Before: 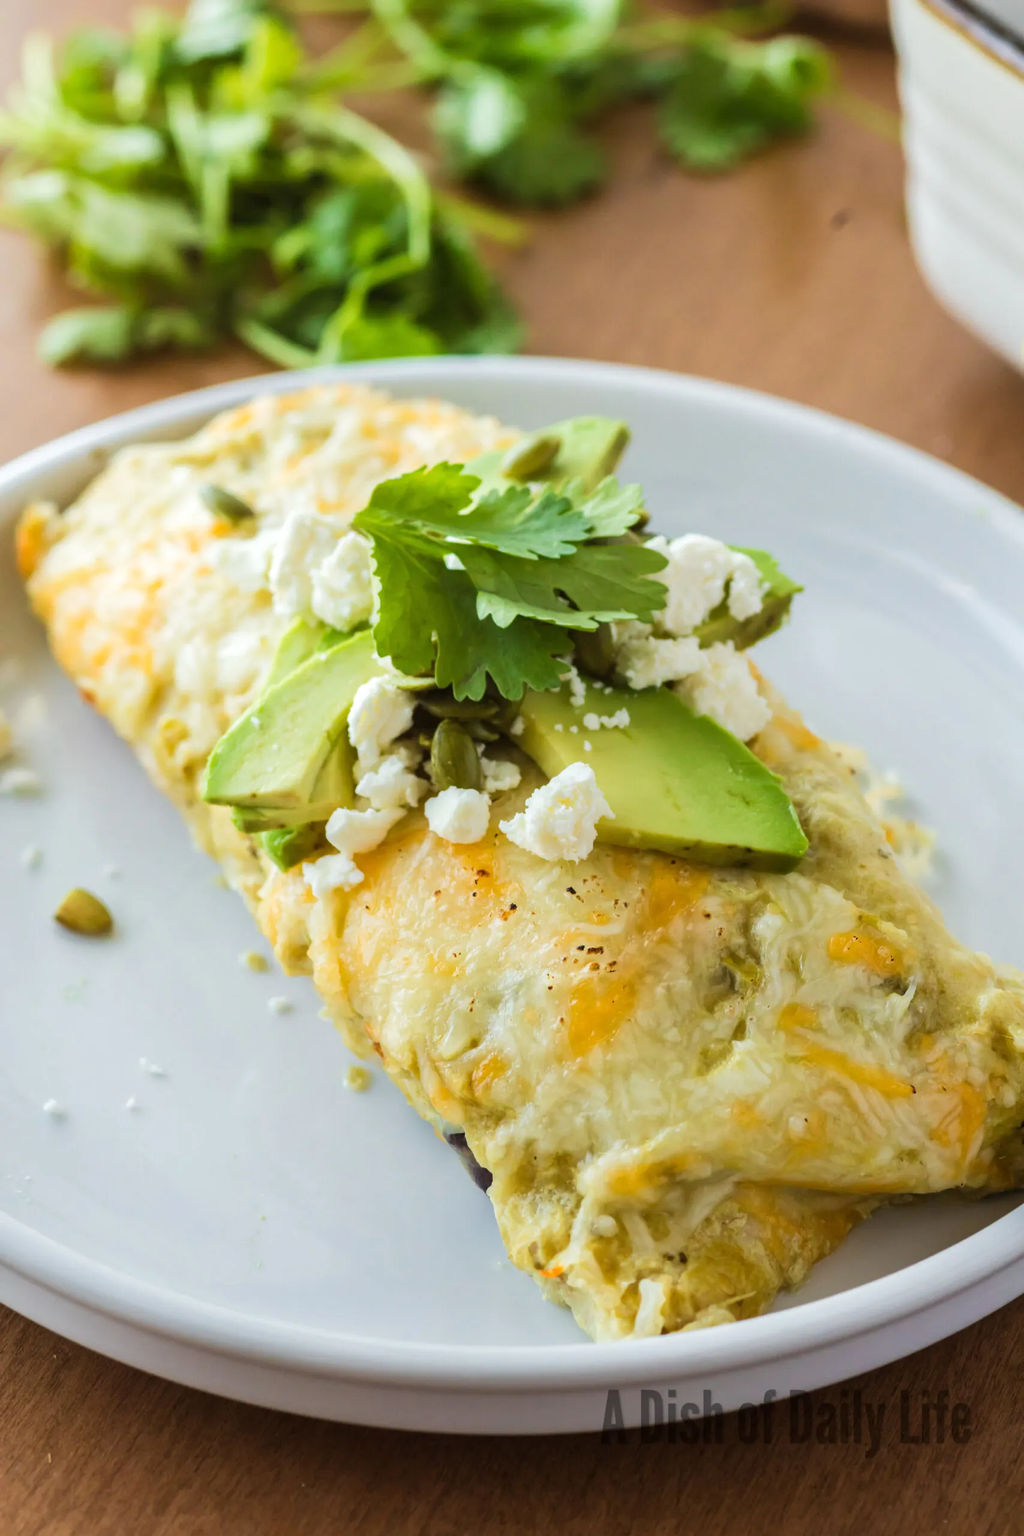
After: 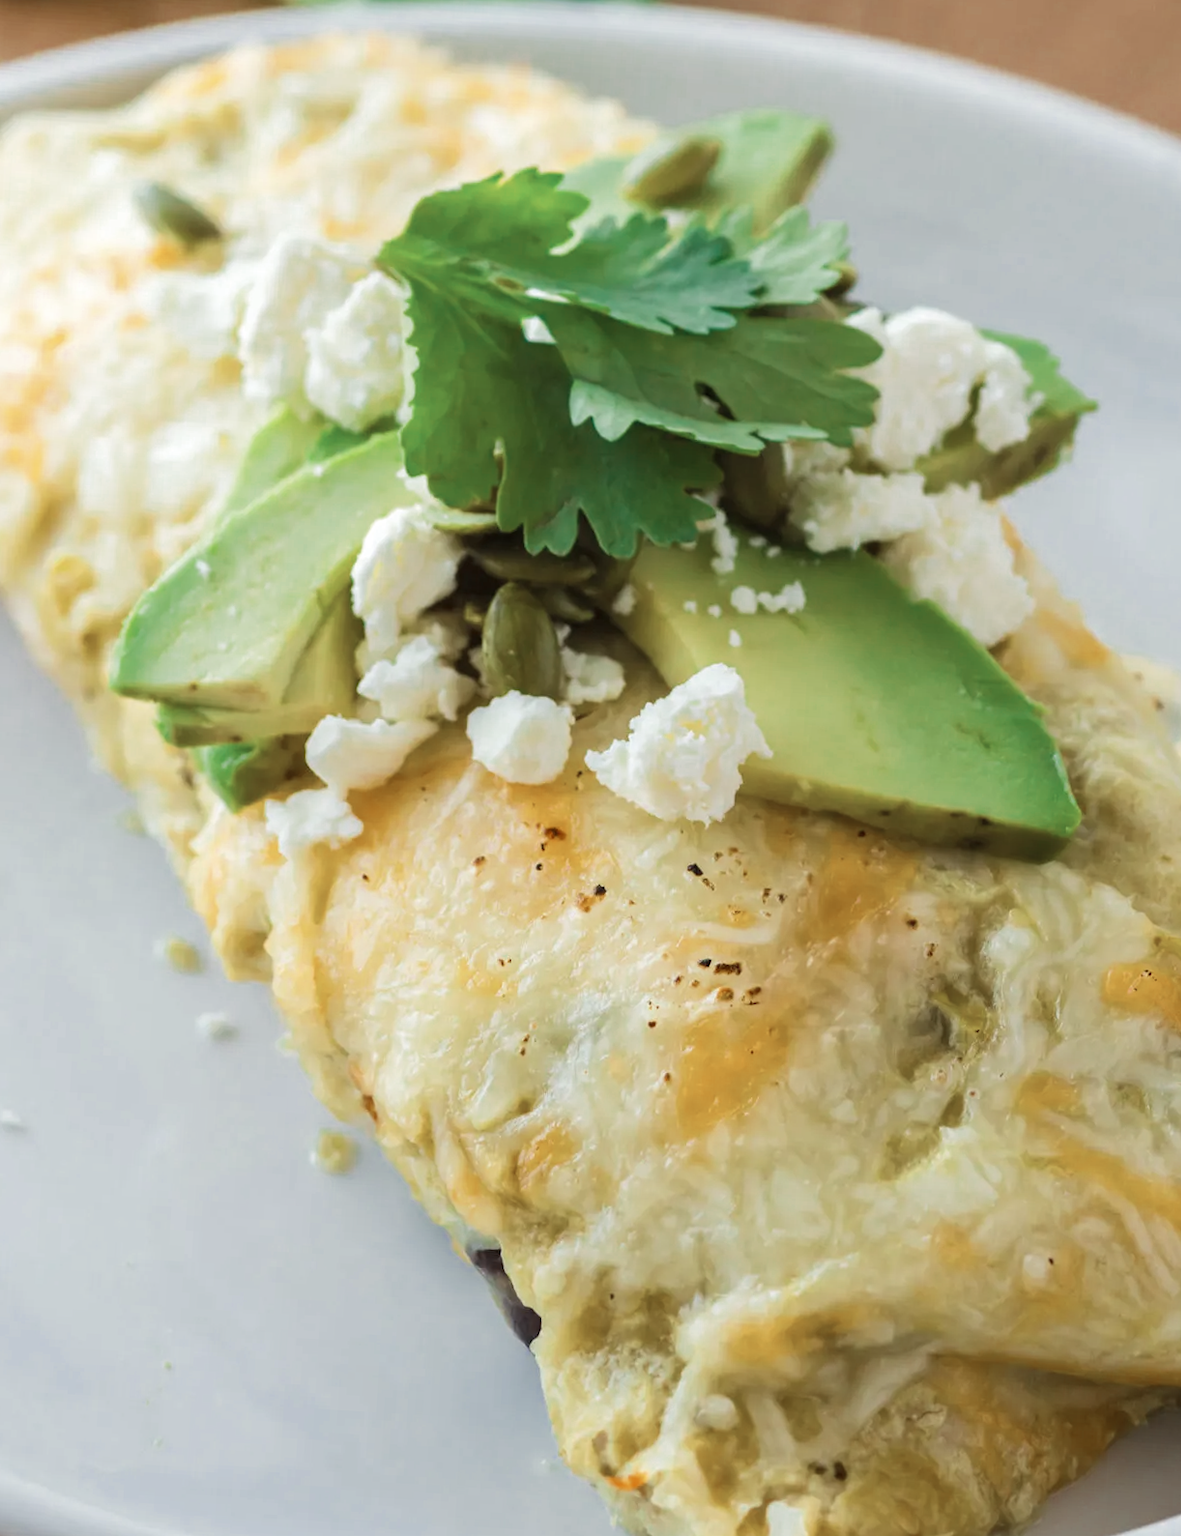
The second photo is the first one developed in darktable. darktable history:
crop and rotate: angle -3.37°, left 9.79%, top 20.73%, right 12.42%, bottom 11.82%
color zones: curves: ch0 [(0, 0.5) (0.125, 0.4) (0.25, 0.5) (0.375, 0.4) (0.5, 0.4) (0.625, 0.35) (0.75, 0.35) (0.875, 0.5)]; ch1 [(0, 0.35) (0.125, 0.45) (0.25, 0.35) (0.375, 0.35) (0.5, 0.35) (0.625, 0.35) (0.75, 0.45) (0.875, 0.35)]; ch2 [(0, 0.6) (0.125, 0.5) (0.25, 0.5) (0.375, 0.6) (0.5, 0.6) (0.625, 0.5) (0.75, 0.5) (0.875, 0.5)]
